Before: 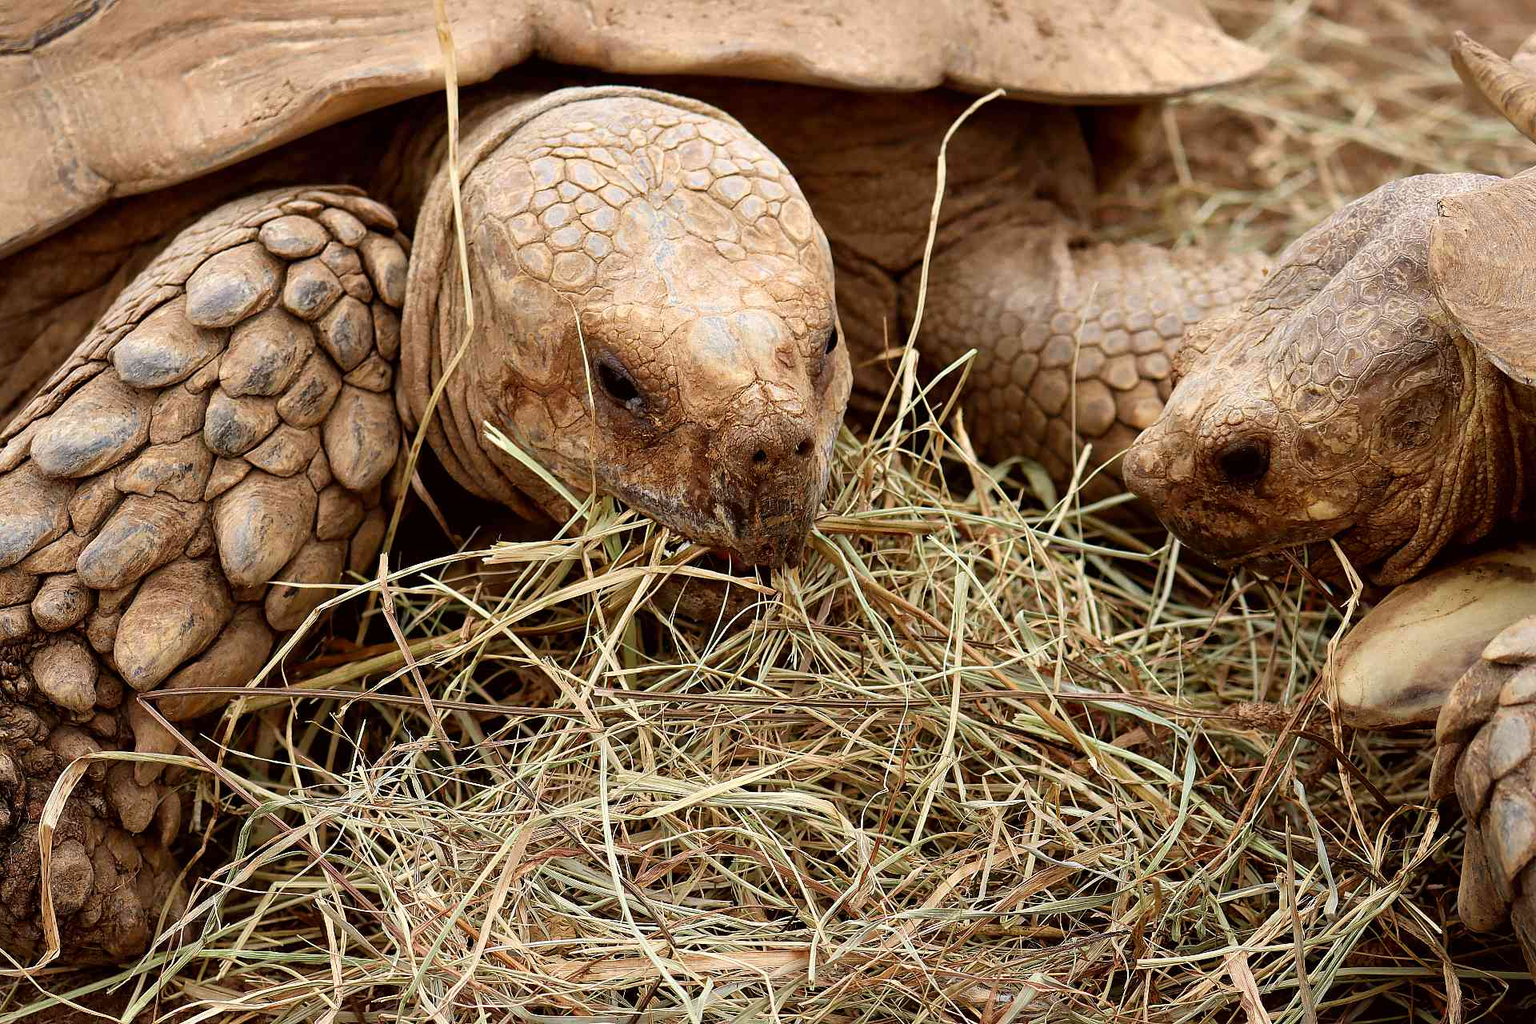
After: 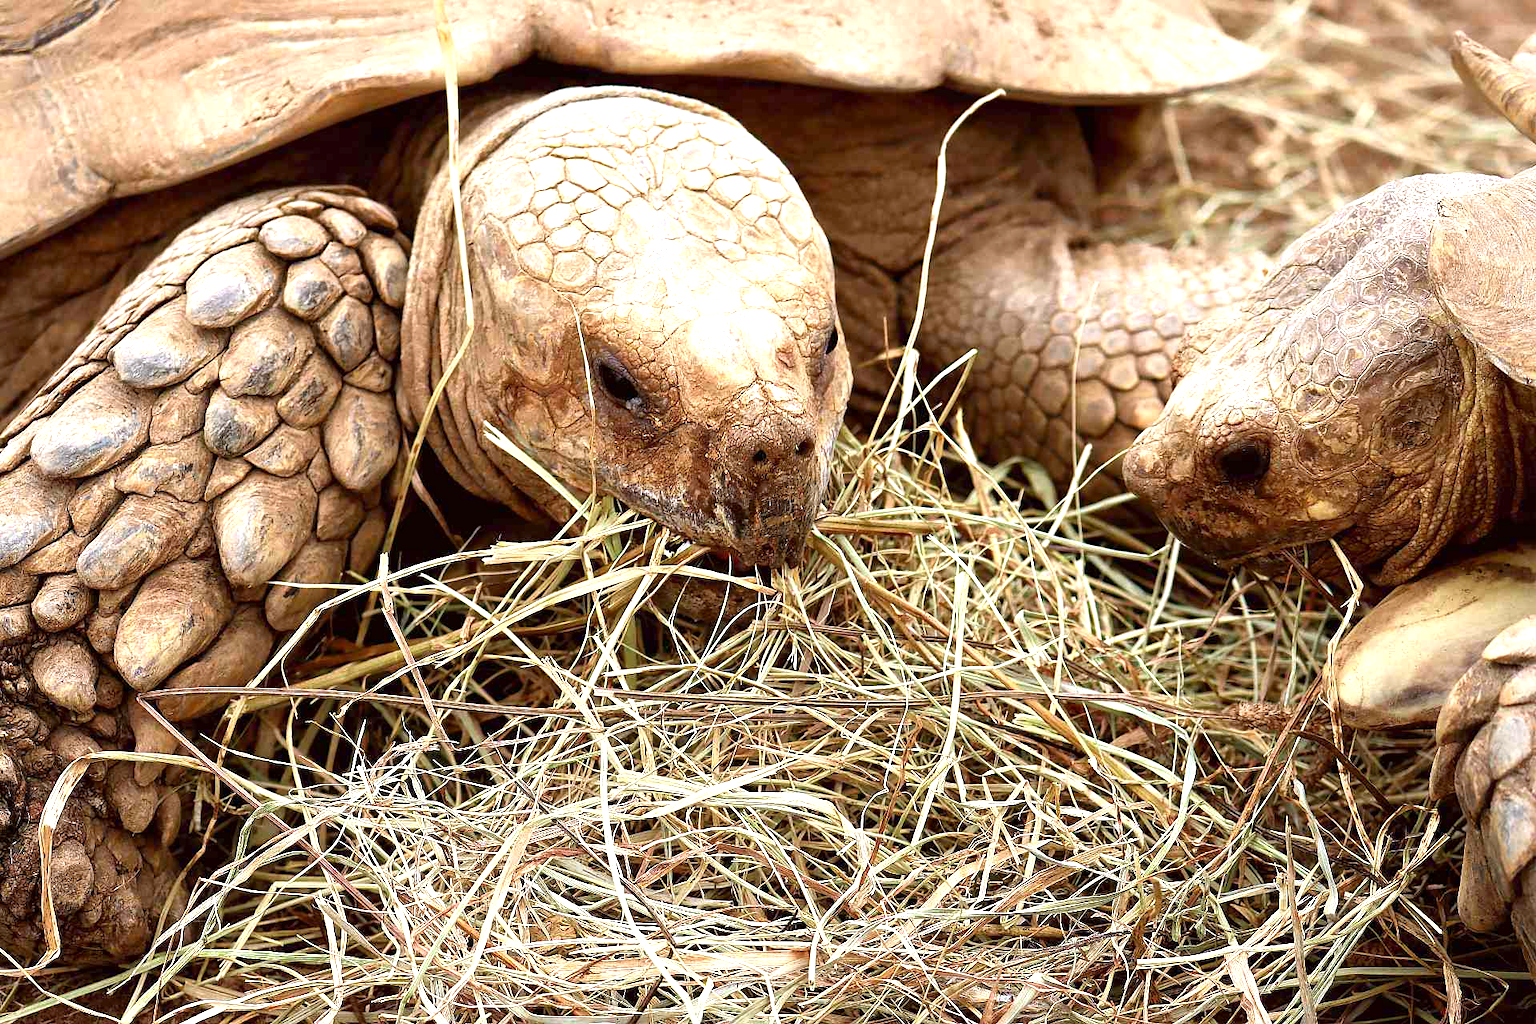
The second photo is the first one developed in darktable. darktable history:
exposure: exposure 0.921 EV, compensate highlight preservation false
white balance: red 0.983, blue 1.036
base curve: curves: ch0 [(0, 0) (0.303, 0.277) (1, 1)]
